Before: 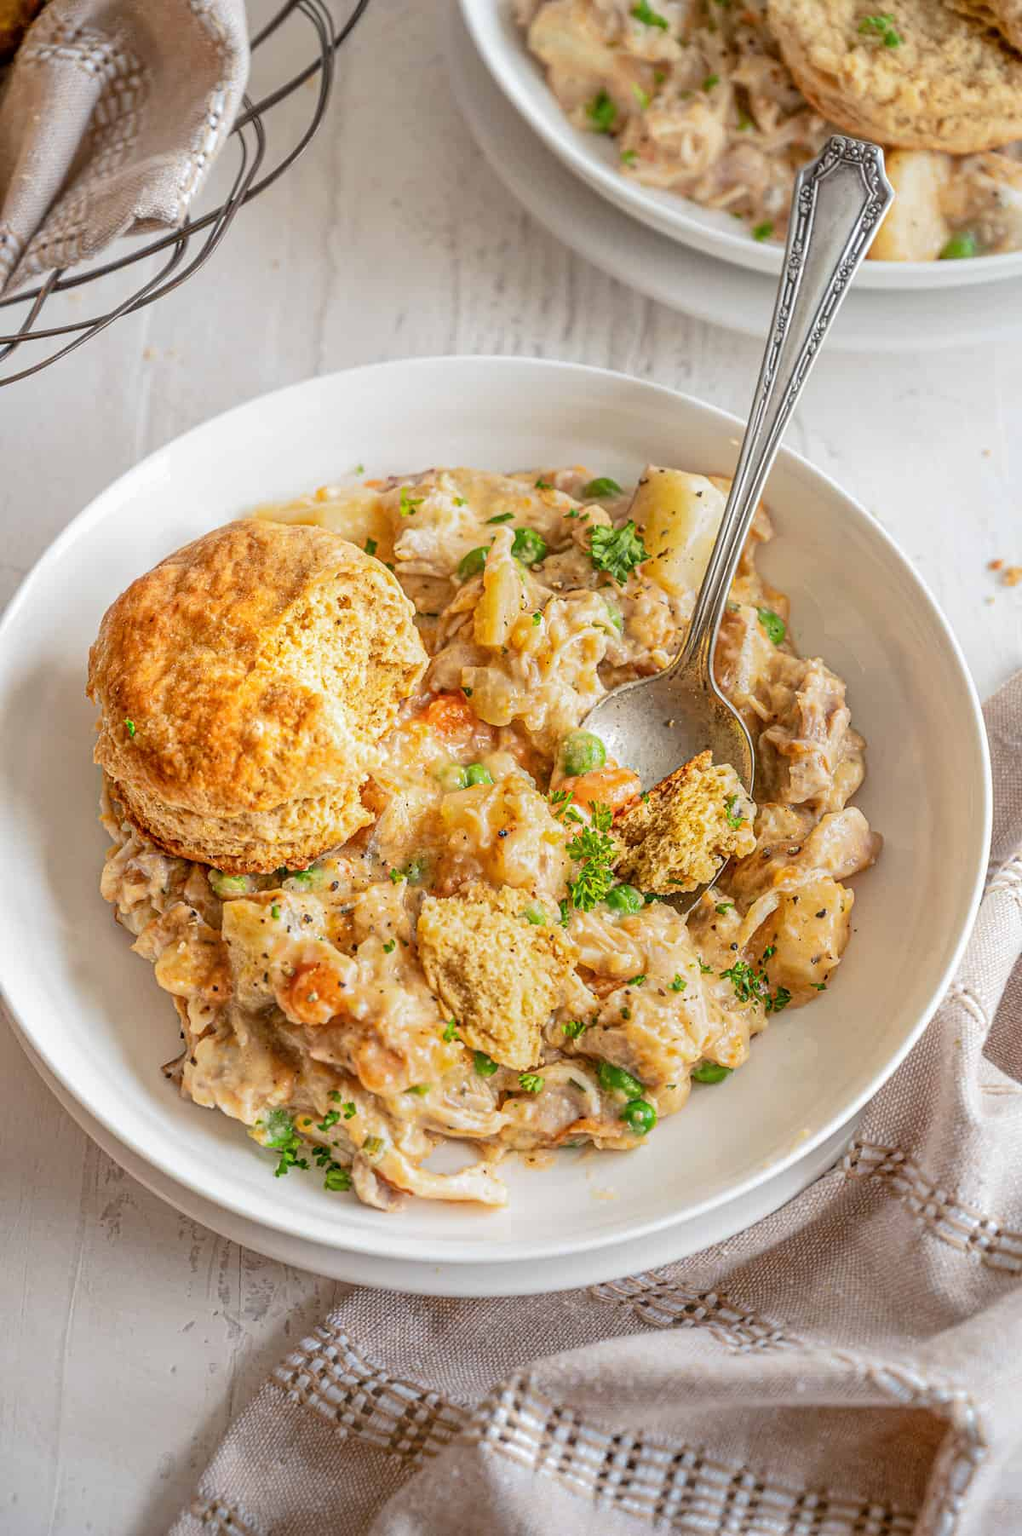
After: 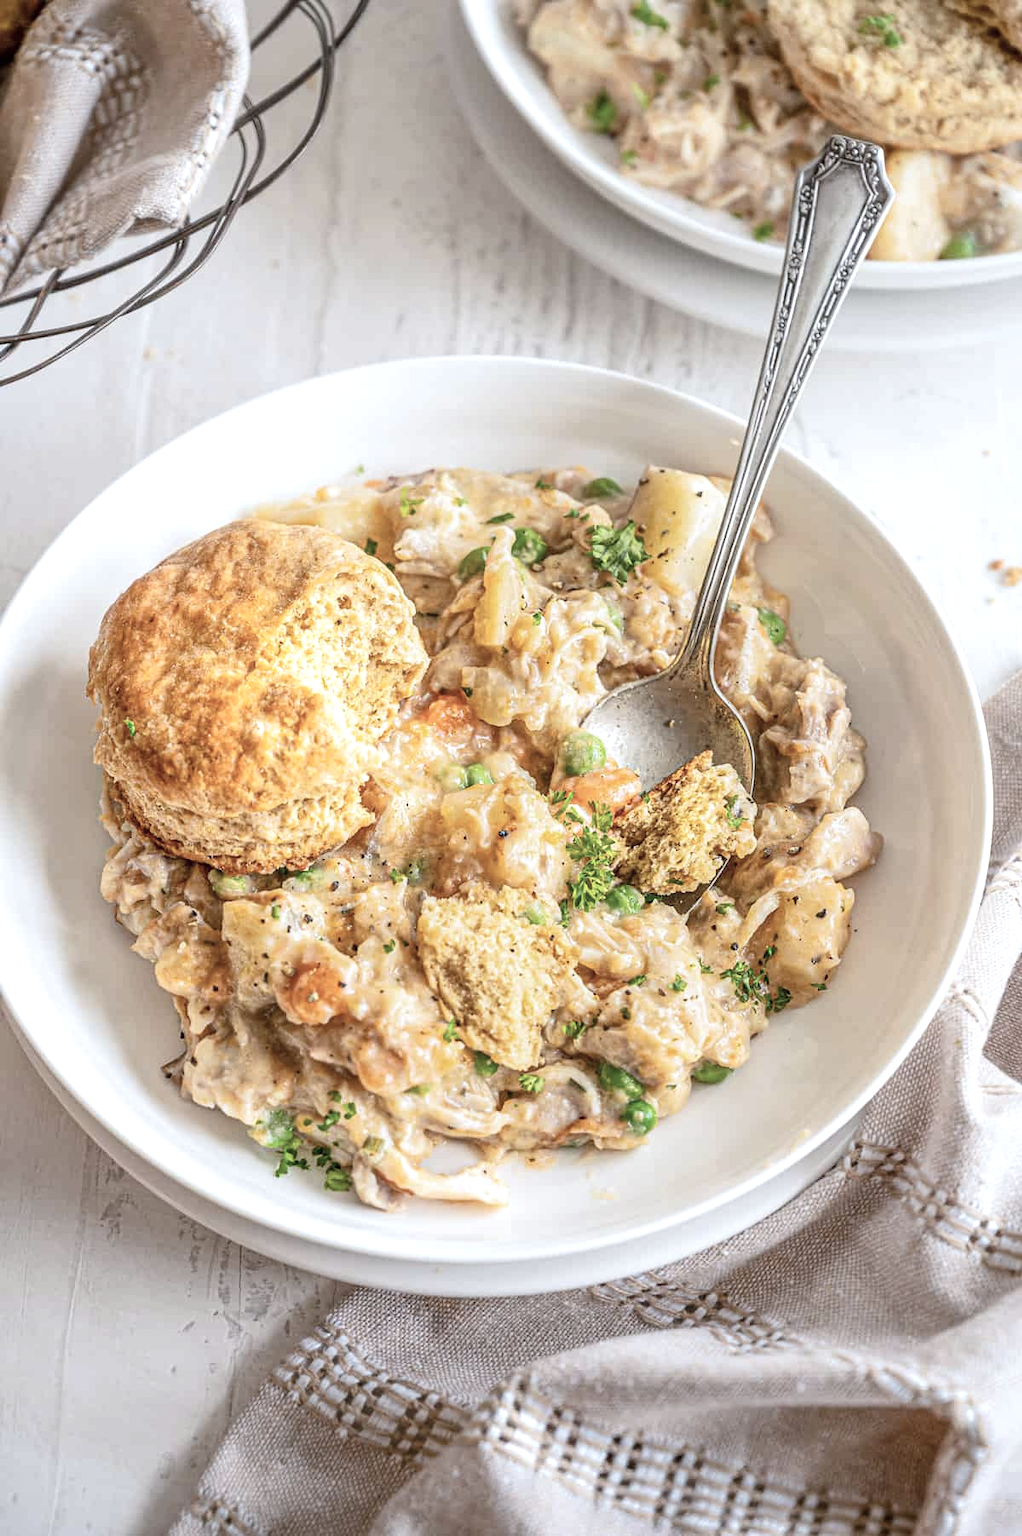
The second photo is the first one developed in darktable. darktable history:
exposure: exposure 0.367 EV, compensate highlight preservation false
white balance: red 0.974, blue 1.044
contrast brightness saturation: contrast 0.1, saturation -0.36
